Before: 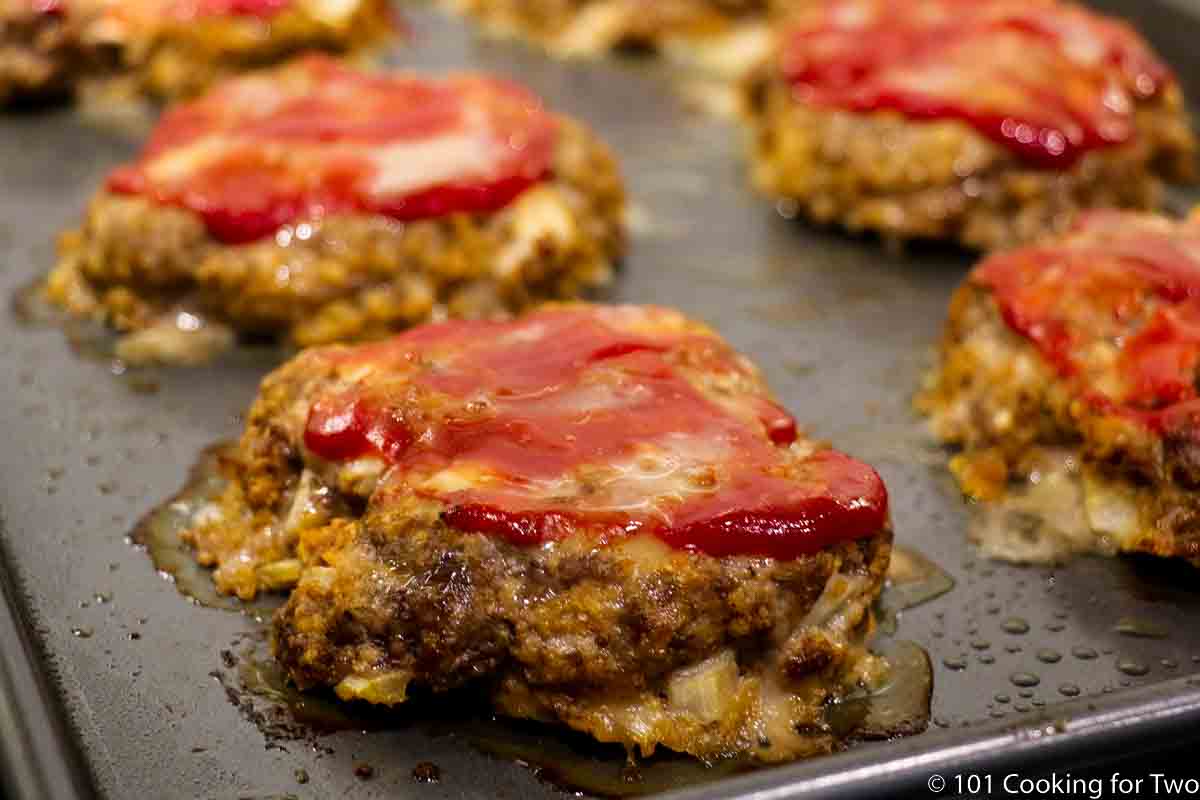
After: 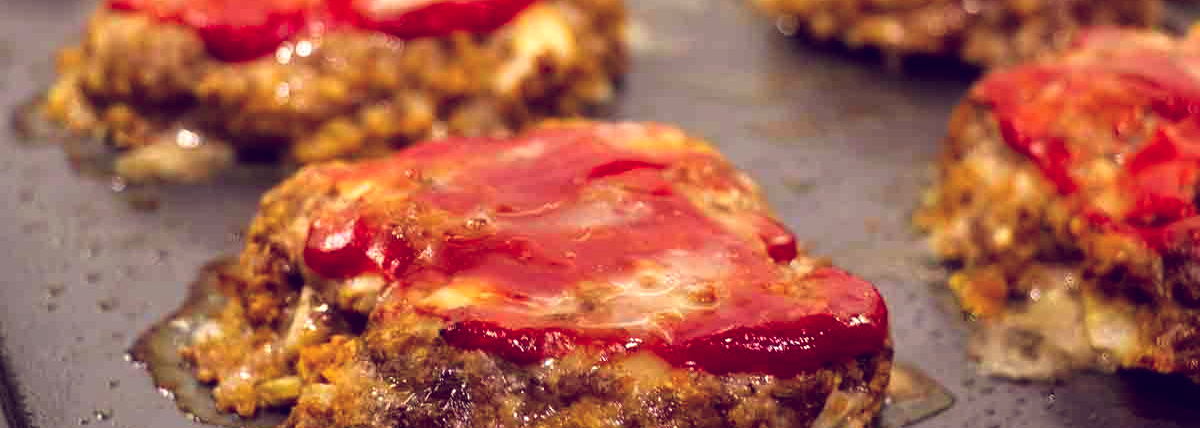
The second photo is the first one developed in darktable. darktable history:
crop and rotate: top 23.043%, bottom 23.437%
color balance: lift [1.001, 0.997, 0.99, 1.01], gamma [1.007, 1, 0.975, 1.025], gain [1, 1.065, 1.052, 0.935], contrast 13.25%
